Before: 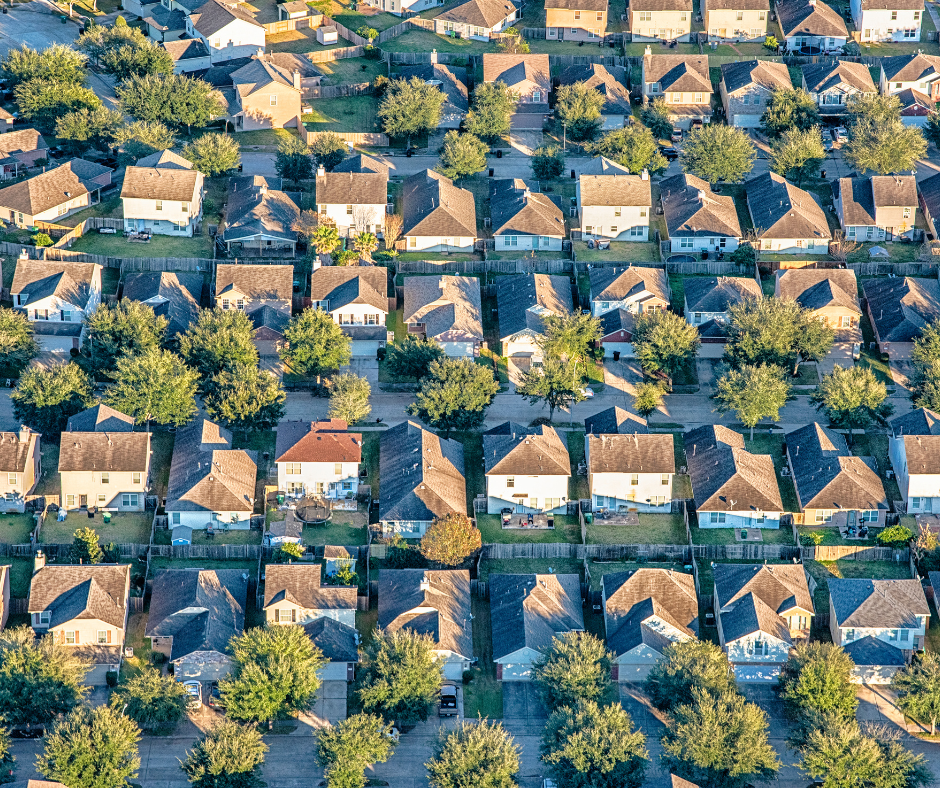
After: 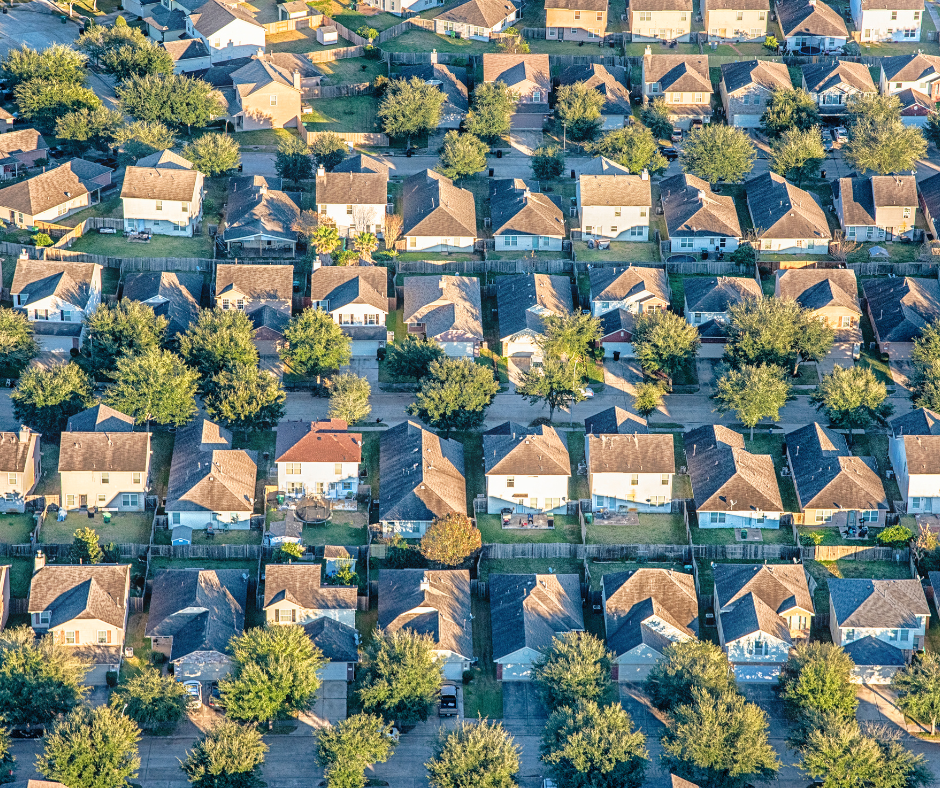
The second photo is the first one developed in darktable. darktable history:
bloom: size 9%, threshold 100%, strength 7%
fill light: on, module defaults
